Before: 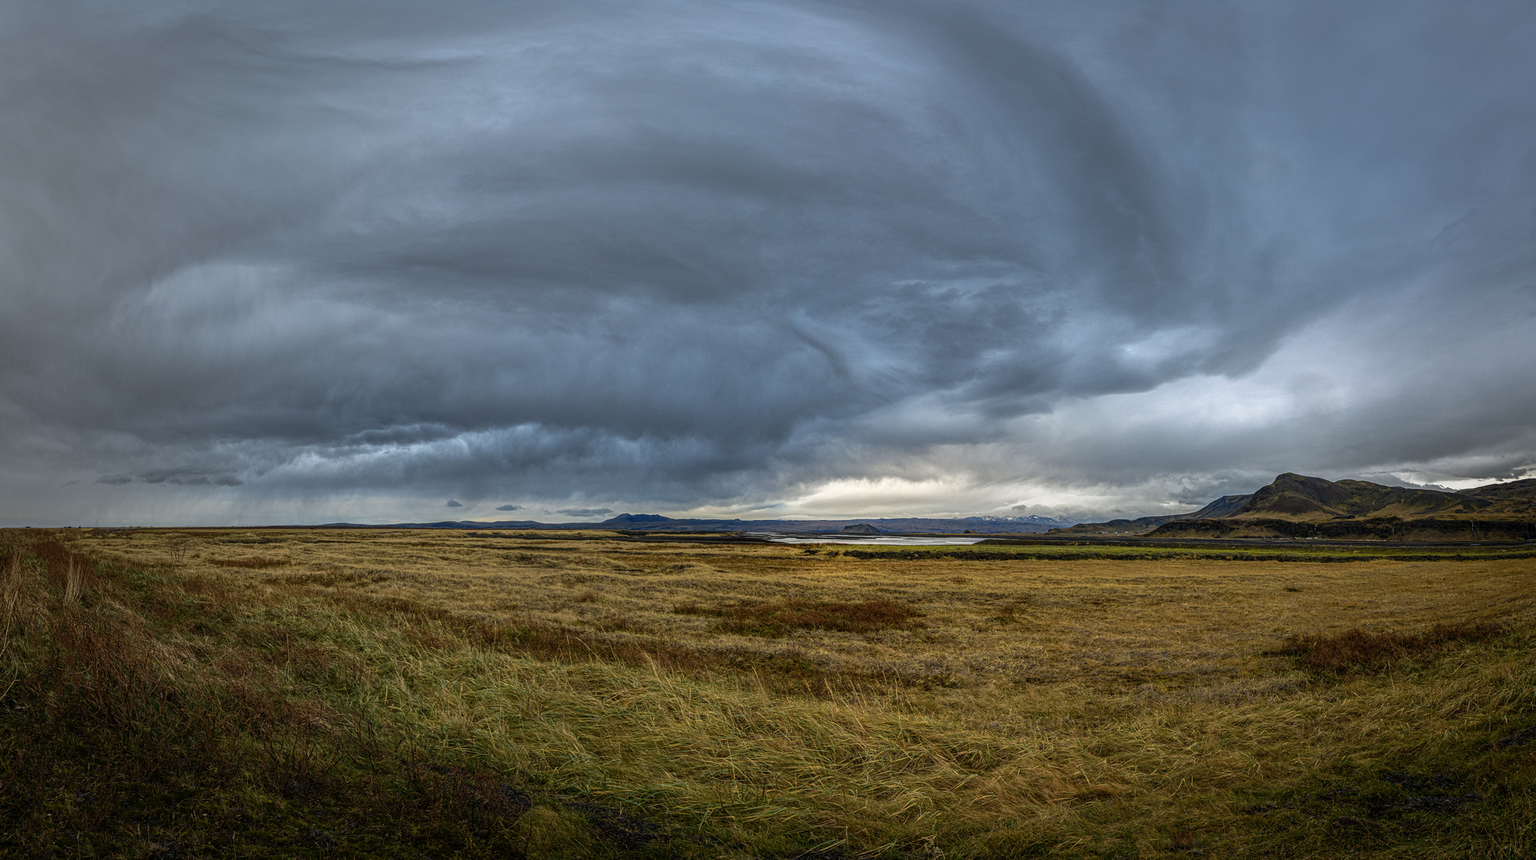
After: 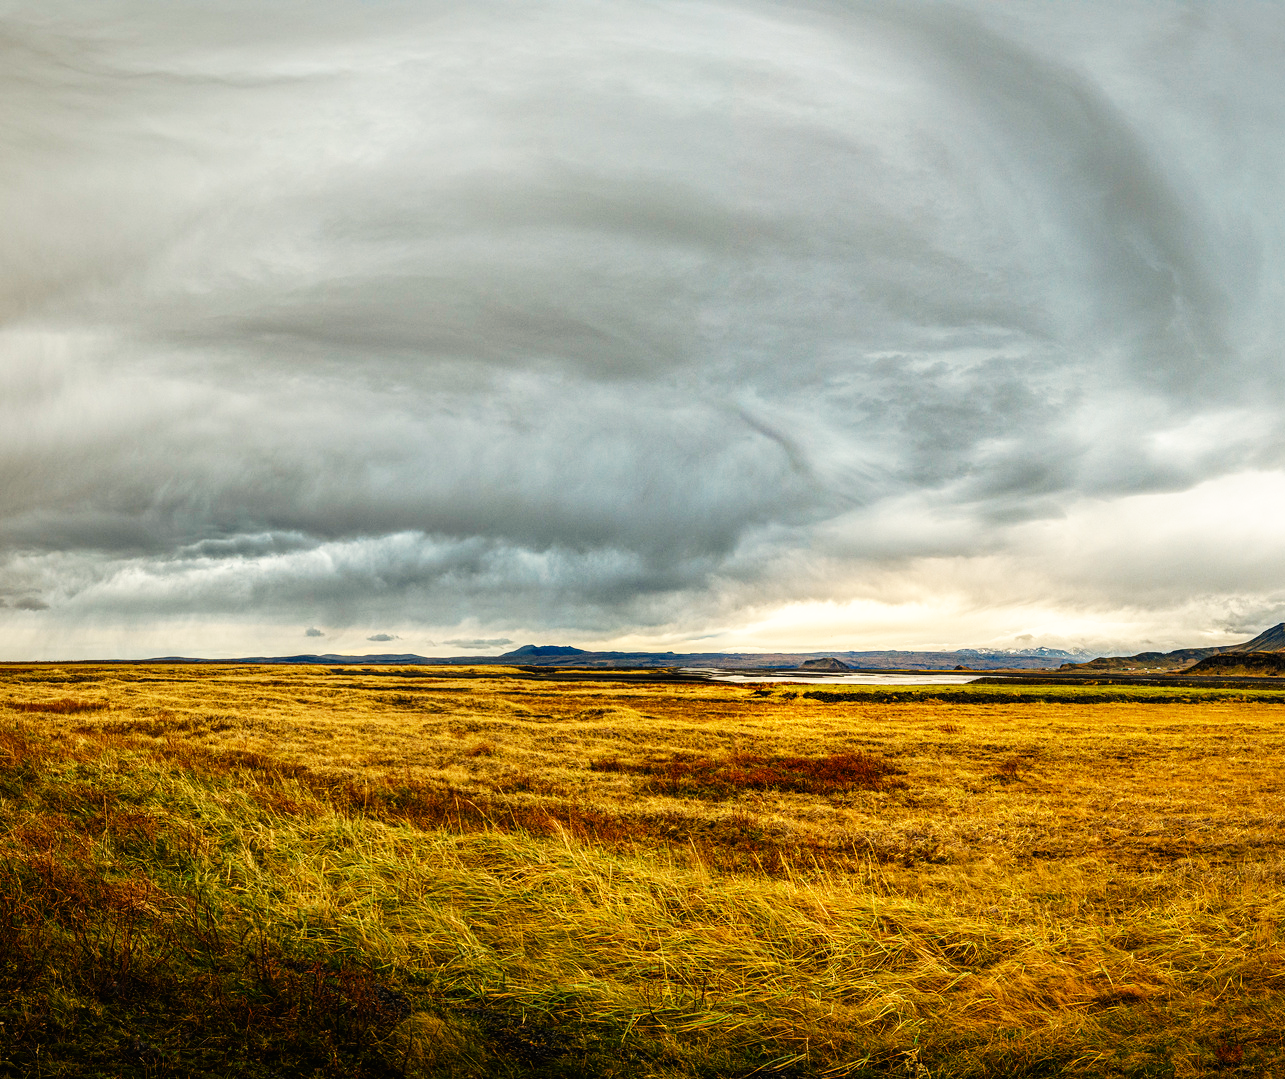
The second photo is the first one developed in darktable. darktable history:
contrast brightness saturation: saturation 0.13
white balance: red 1.123, blue 0.83
crop and rotate: left 13.342%, right 19.991%
base curve: curves: ch0 [(0, 0) (0.007, 0.004) (0.027, 0.03) (0.046, 0.07) (0.207, 0.54) (0.442, 0.872) (0.673, 0.972) (1, 1)], preserve colors none
